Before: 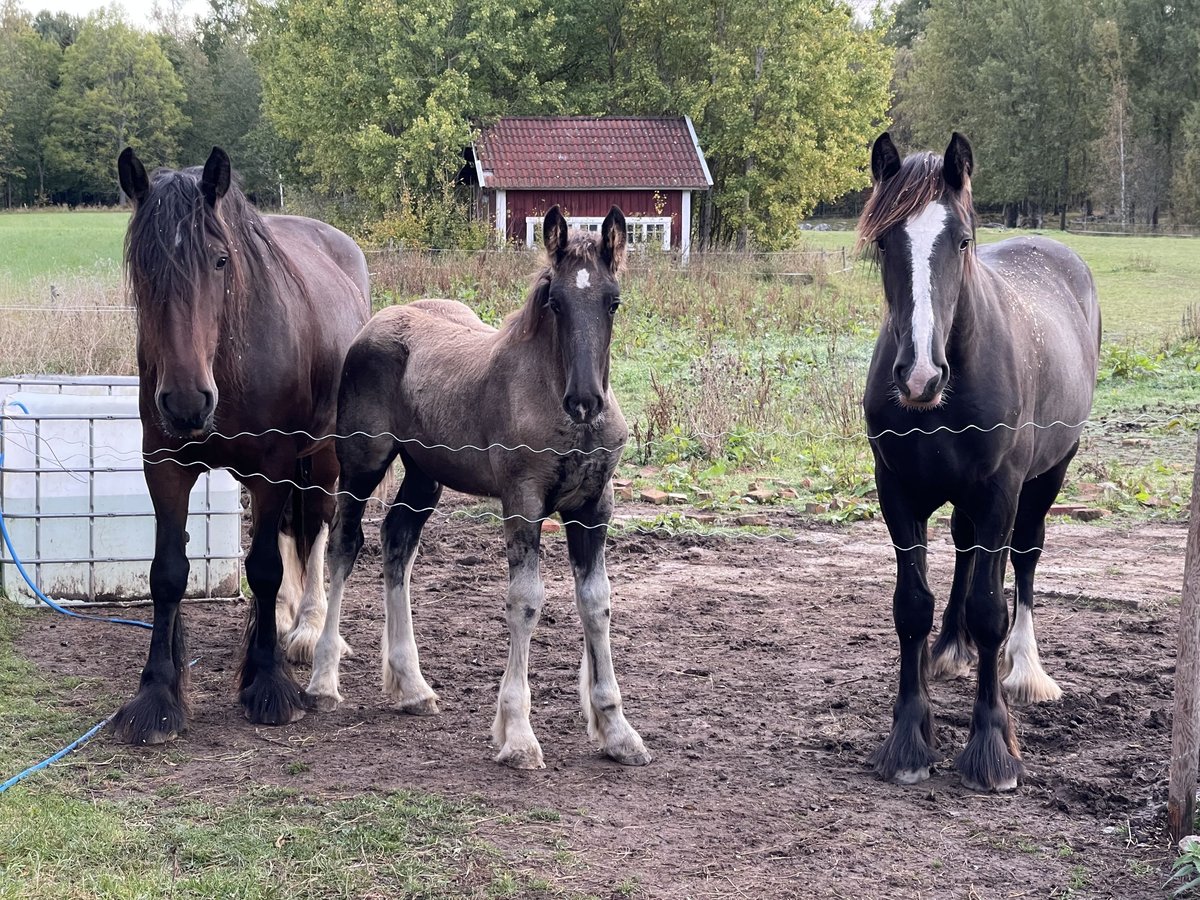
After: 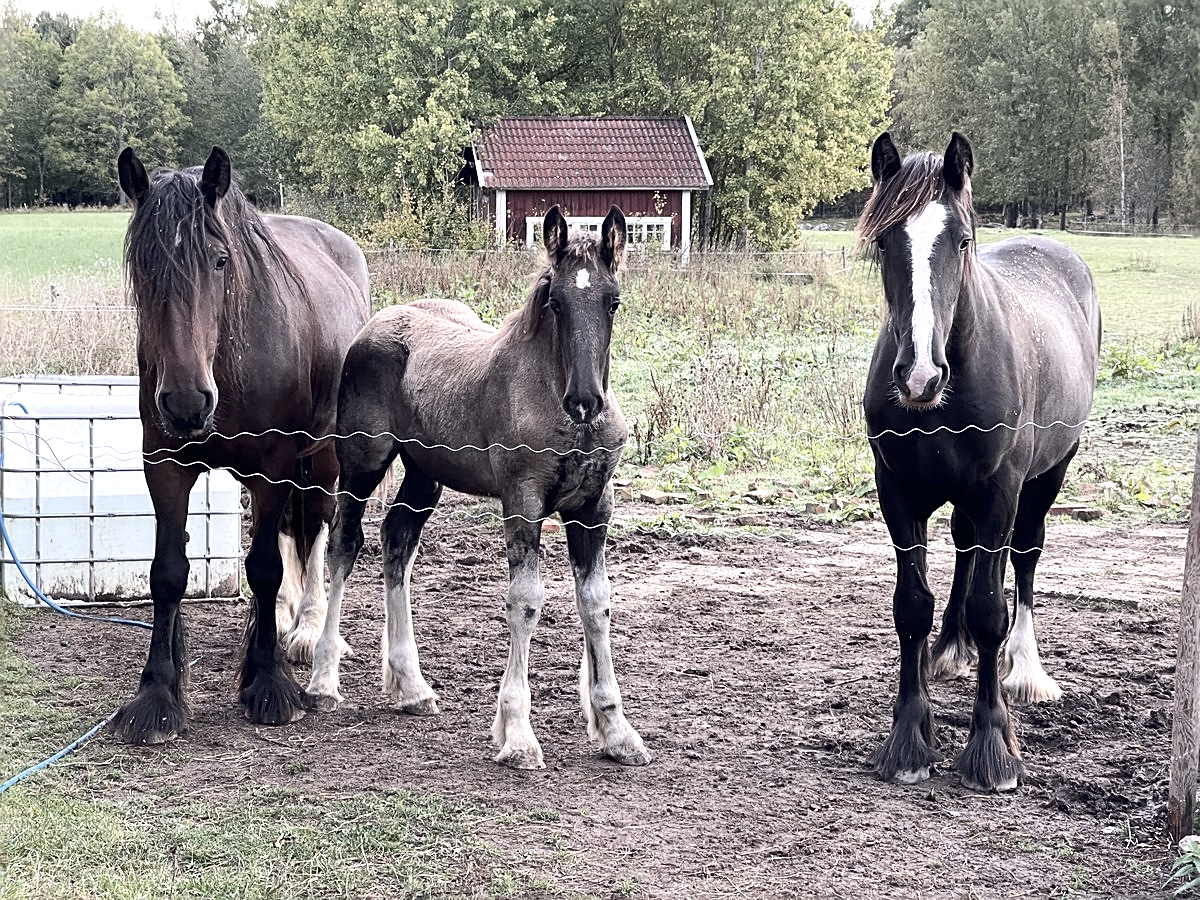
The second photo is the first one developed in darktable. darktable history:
sharpen: on, module defaults
contrast brightness saturation: contrast 0.104, saturation -0.359
exposure: black level correction 0.001, exposure 0.499 EV, compensate highlight preservation false
